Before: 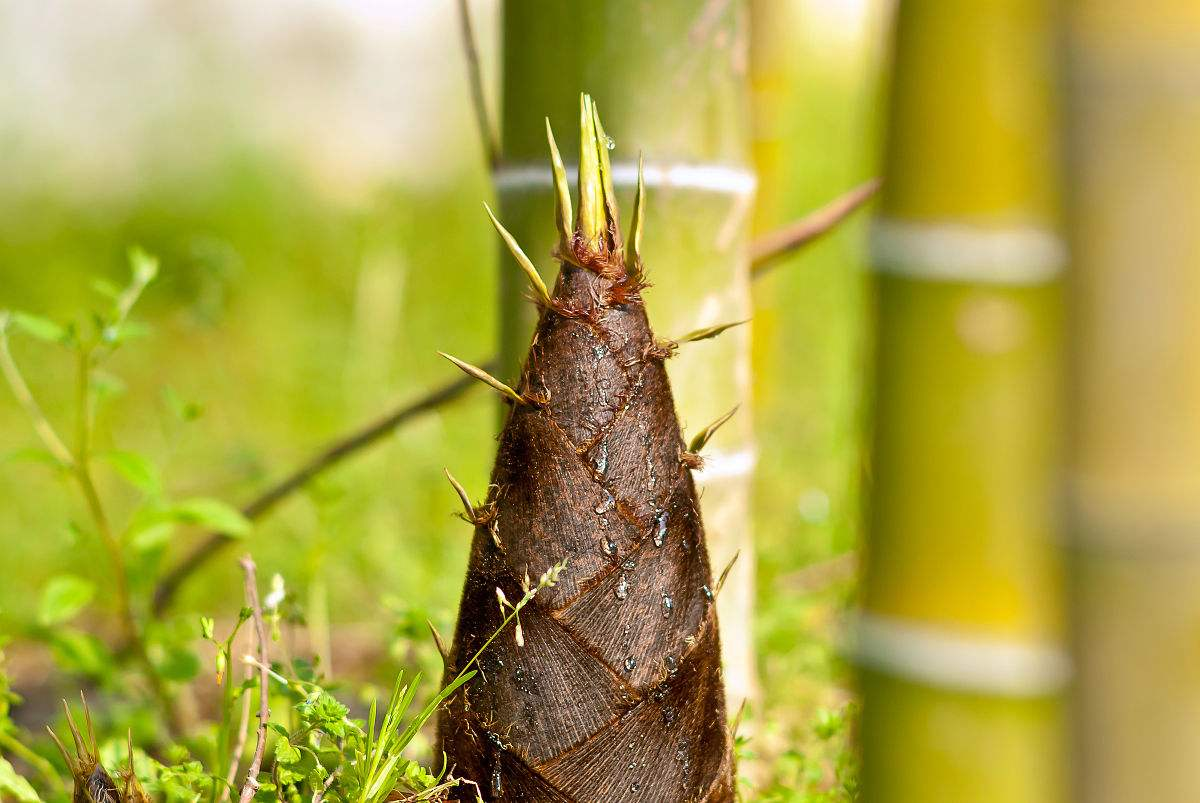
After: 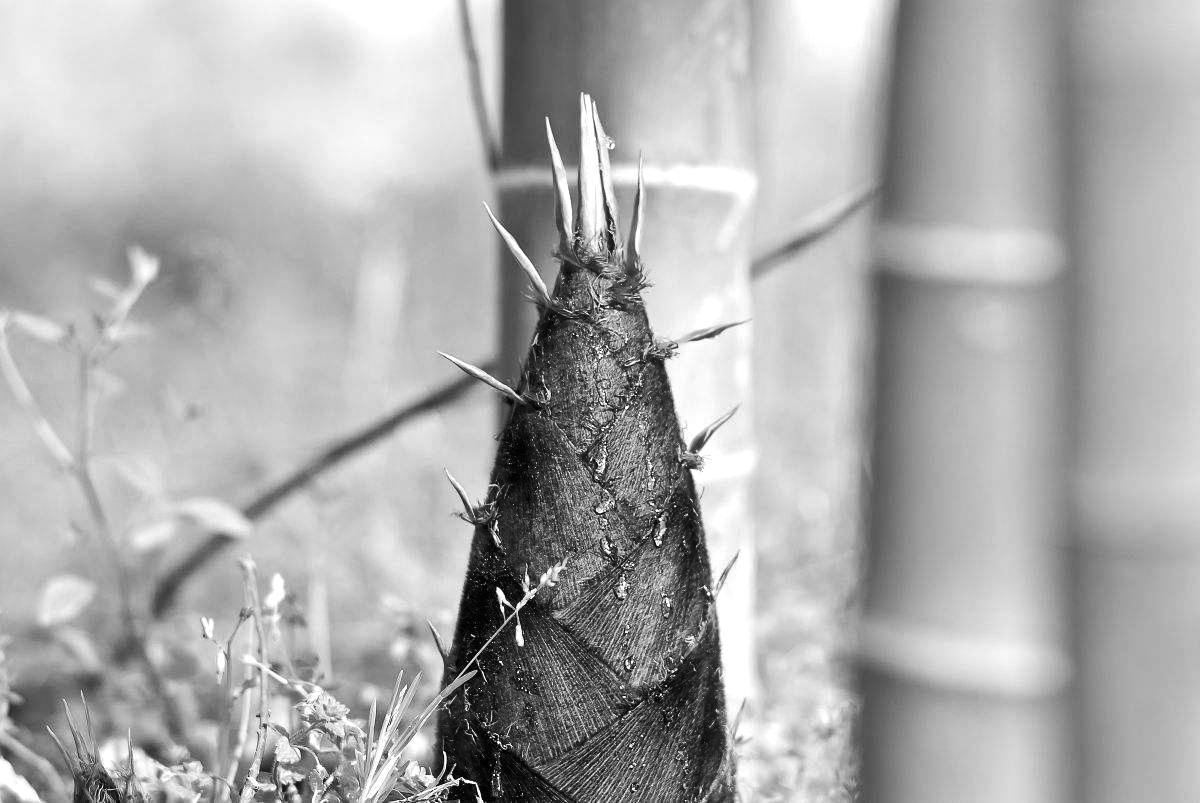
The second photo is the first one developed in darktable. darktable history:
tone equalizer: -8 EV -0.417 EV, -7 EV -0.389 EV, -6 EV -0.333 EV, -5 EV -0.222 EV, -3 EV 0.222 EV, -2 EV 0.333 EV, -1 EV 0.389 EV, +0 EV 0.417 EV, edges refinement/feathering 500, mask exposure compensation -1.57 EV, preserve details no
monochrome: a -71.75, b 75.82
